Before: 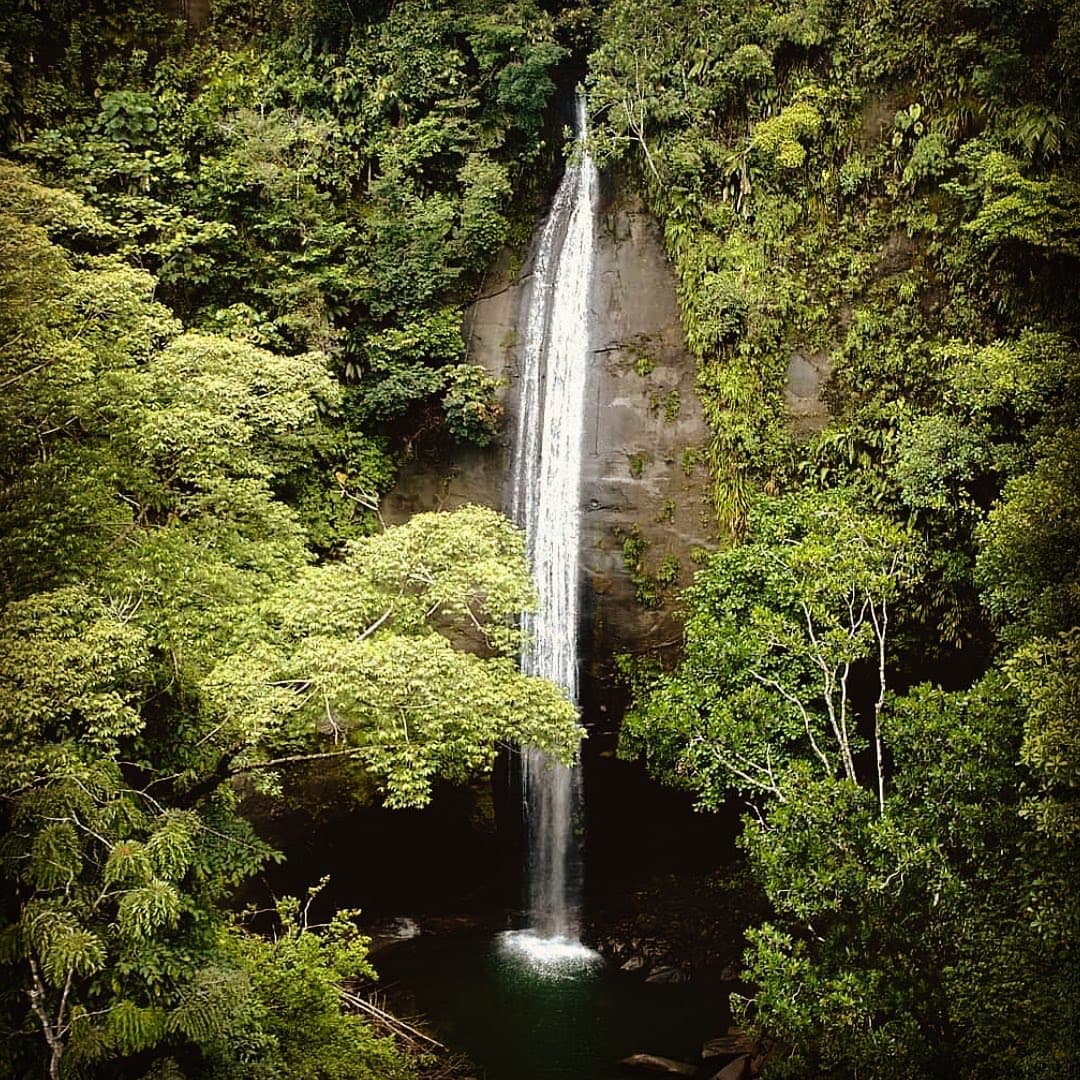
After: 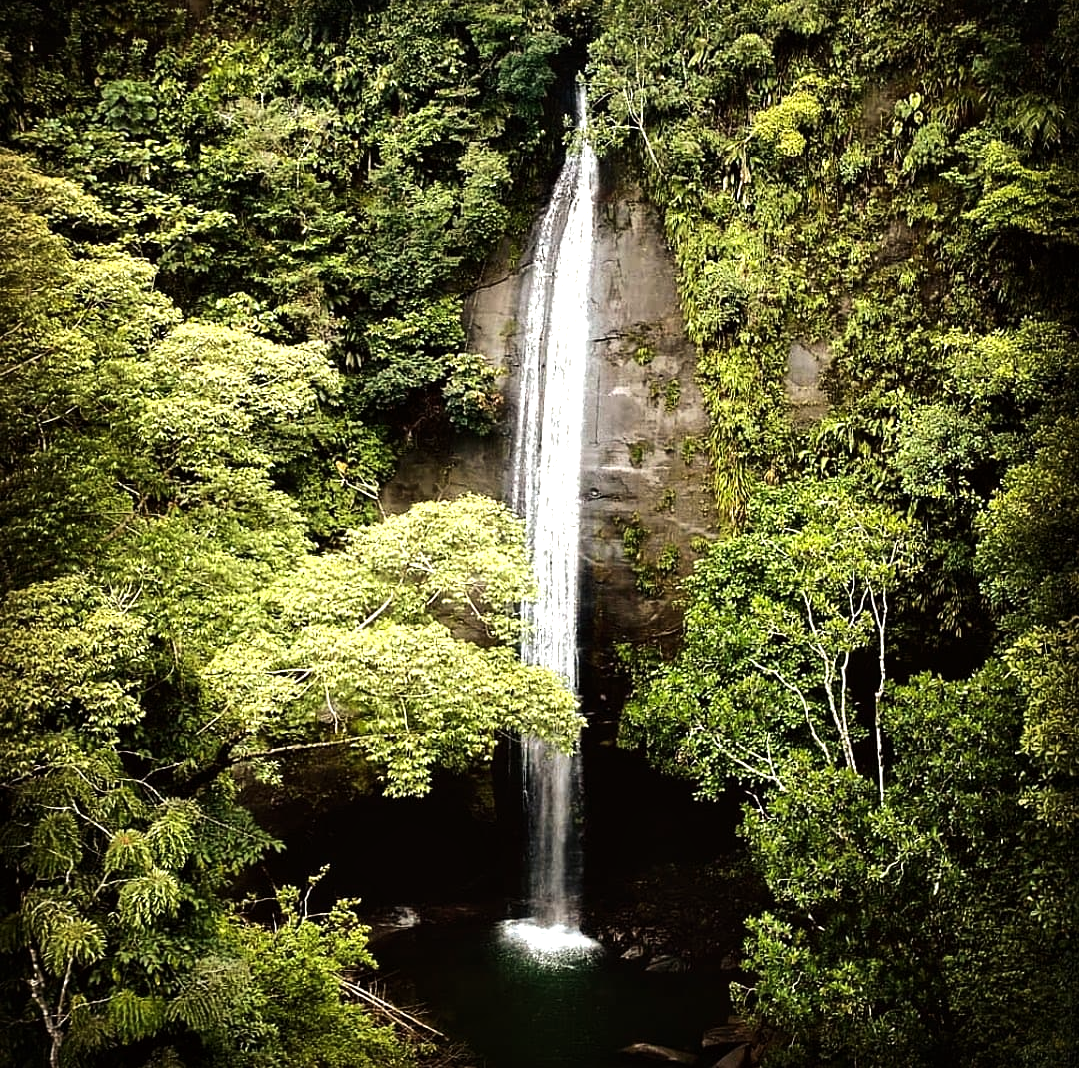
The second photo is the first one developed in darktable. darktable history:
tone equalizer: -8 EV -0.75 EV, -7 EV -0.7 EV, -6 EV -0.6 EV, -5 EV -0.4 EV, -3 EV 0.4 EV, -2 EV 0.6 EV, -1 EV 0.7 EV, +0 EV 0.75 EV, edges refinement/feathering 500, mask exposure compensation -1.57 EV, preserve details no
crop: top 1.049%, right 0.001%
local contrast: mode bilateral grid, contrast 20, coarseness 50, detail 120%, midtone range 0.2
